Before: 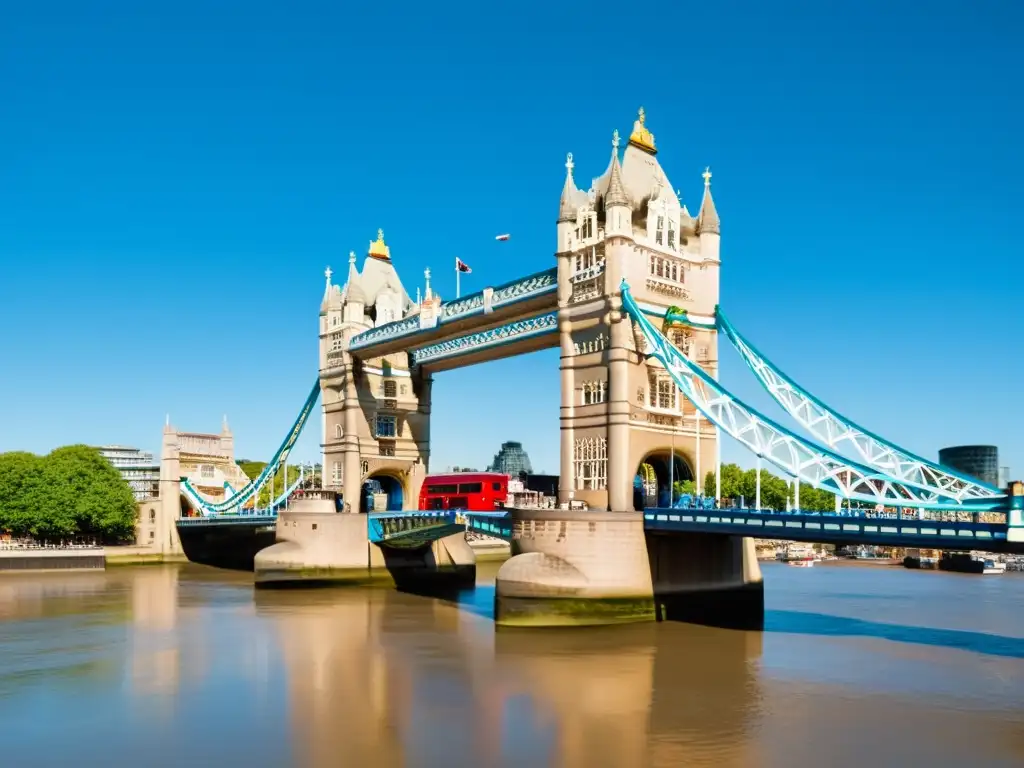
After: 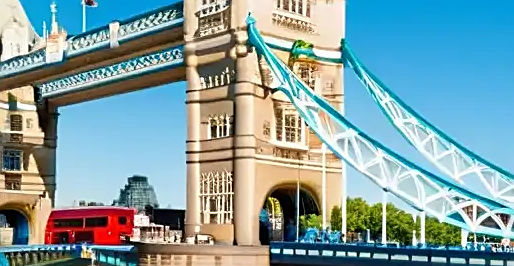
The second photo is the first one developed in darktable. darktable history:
sharpen: on, module defaults
crop: left 36.607%, top 34.735%, right 13.146%, bottom 30.611%
